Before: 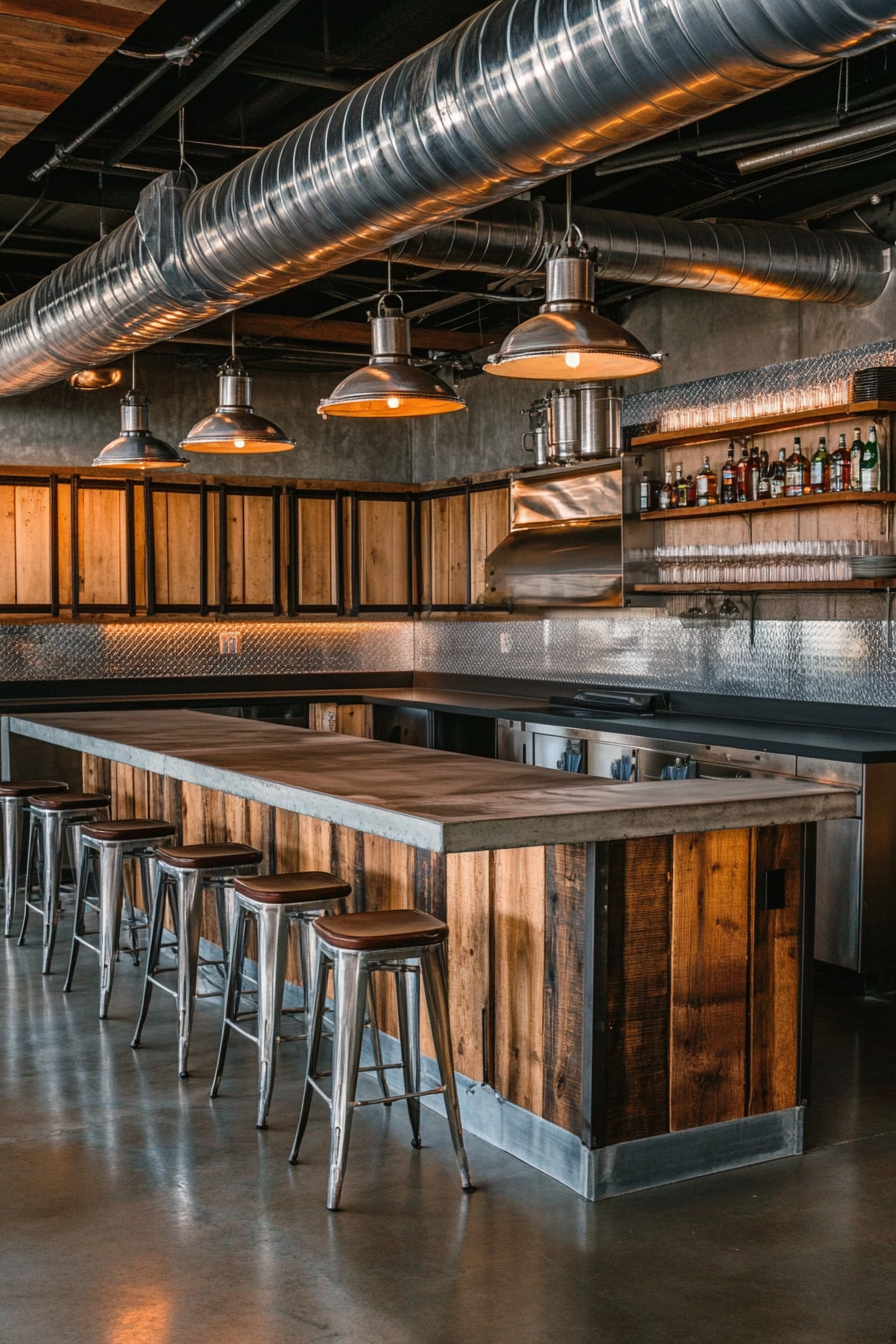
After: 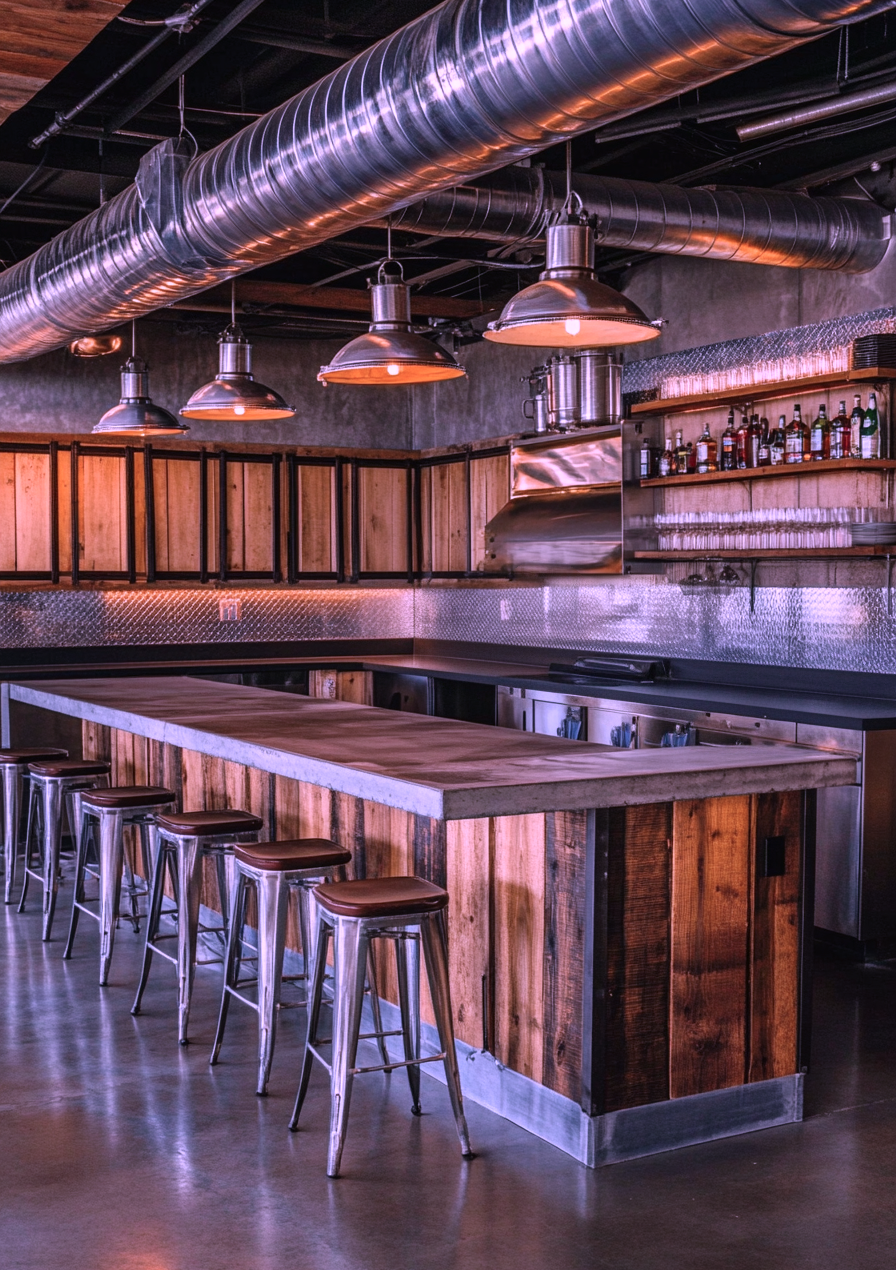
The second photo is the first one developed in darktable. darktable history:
crop and rotate: top 2.479%, bottom 3.018%
color correction: highlights b* 3
color calibration: output R [1.107, -0.012, -0.003, 0], output B [0, 0, 1.308, 0], illuminant custom, x 0.389, y 0.387, temperature 3838.64 K
